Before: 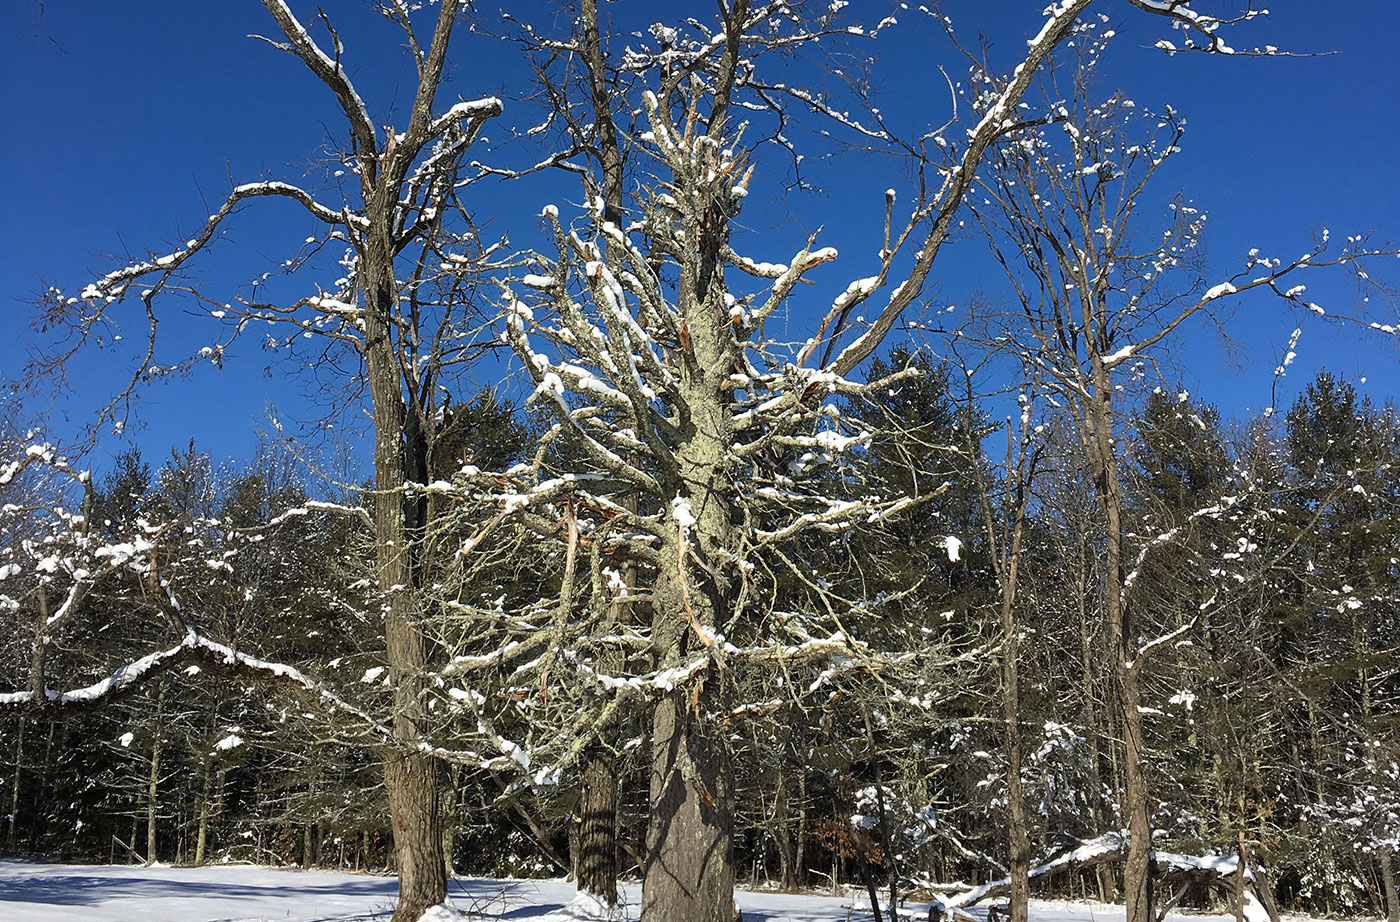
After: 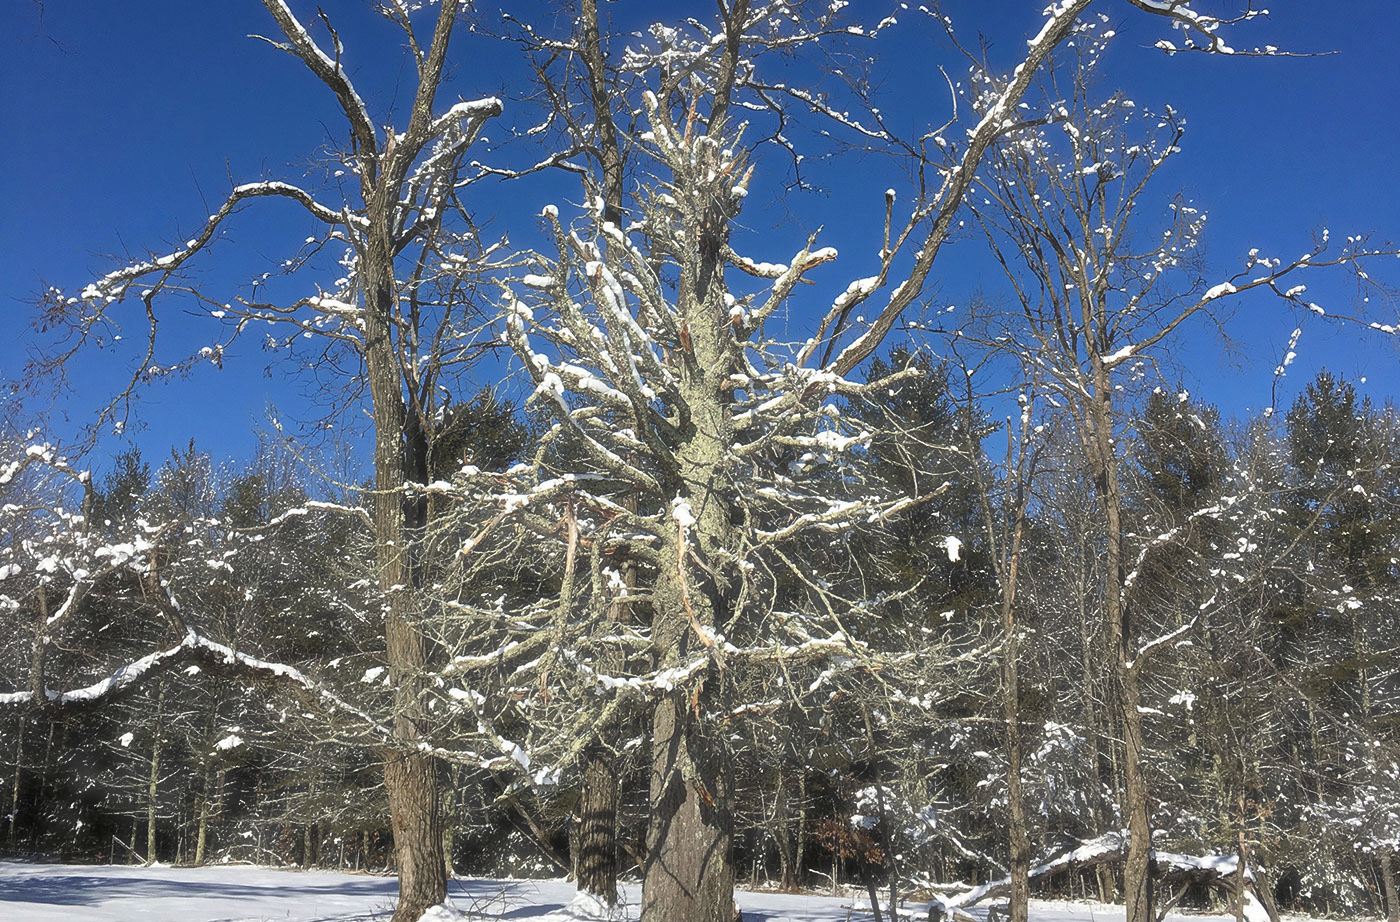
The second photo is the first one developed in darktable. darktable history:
haze removal: strength -0.112, compatibility mode true, adaptive false
